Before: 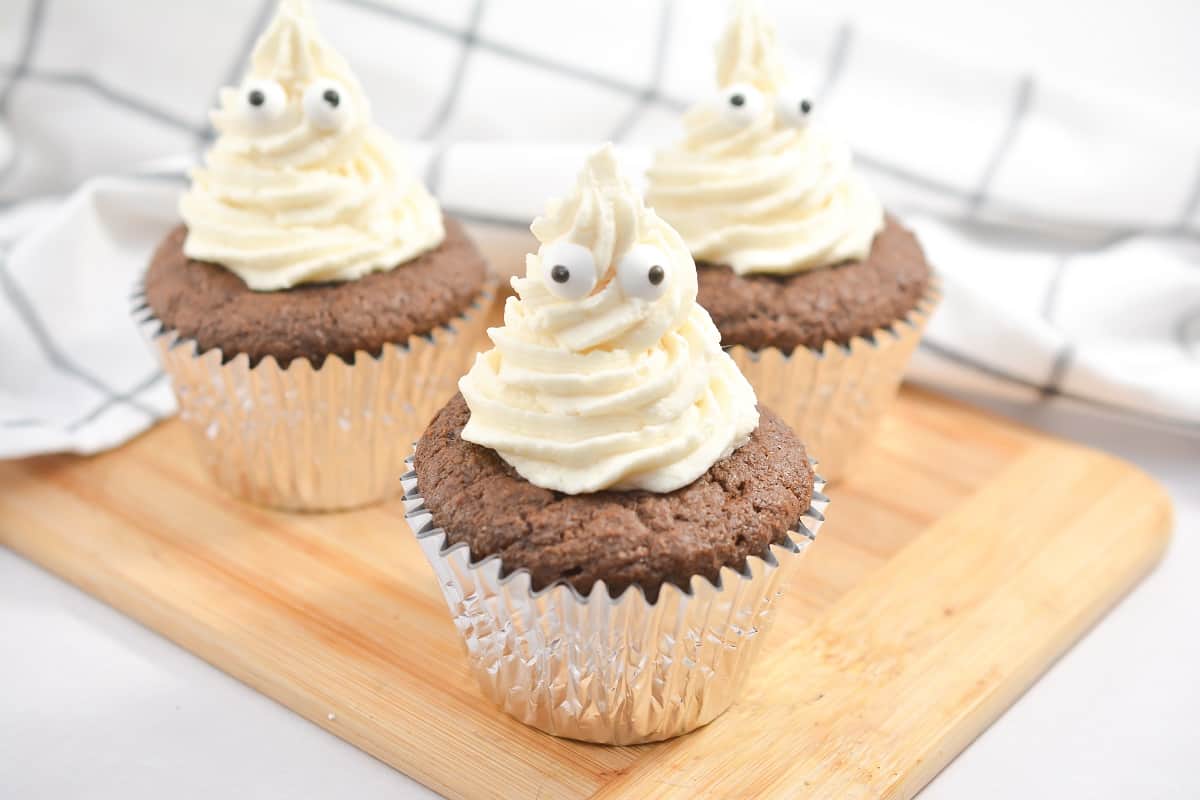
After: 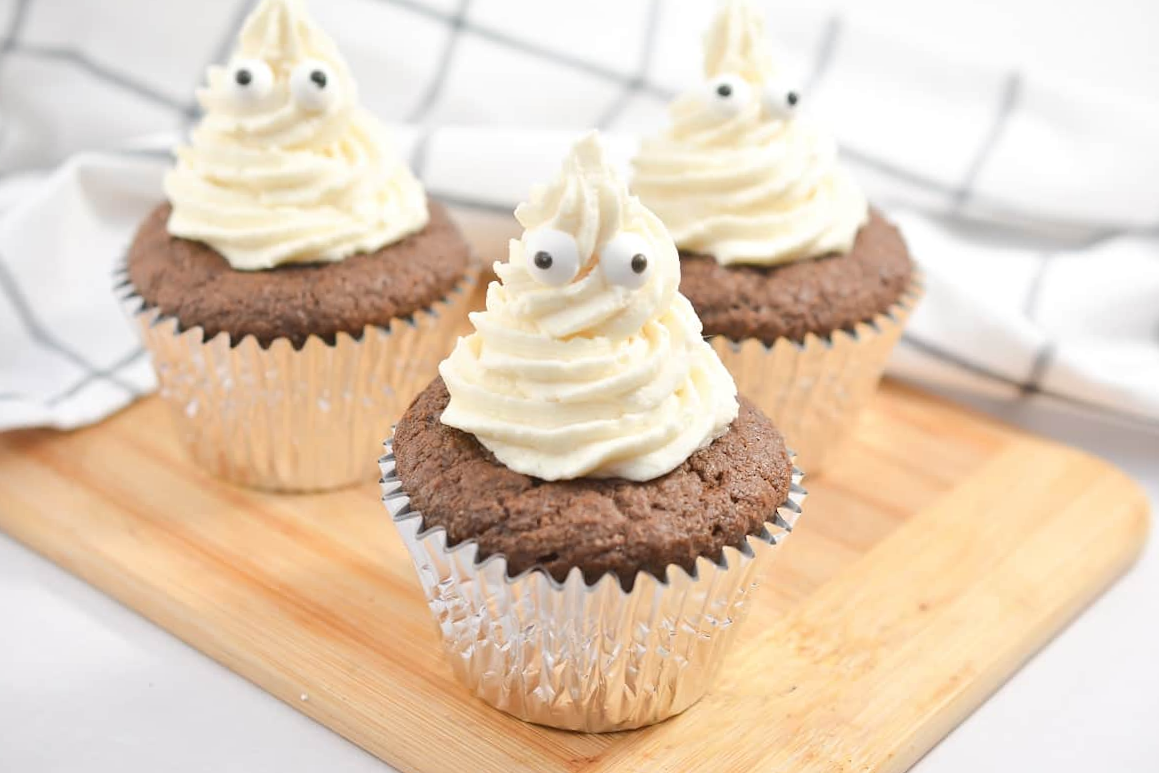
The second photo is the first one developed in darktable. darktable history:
crop and rotate: angle -1.33°
